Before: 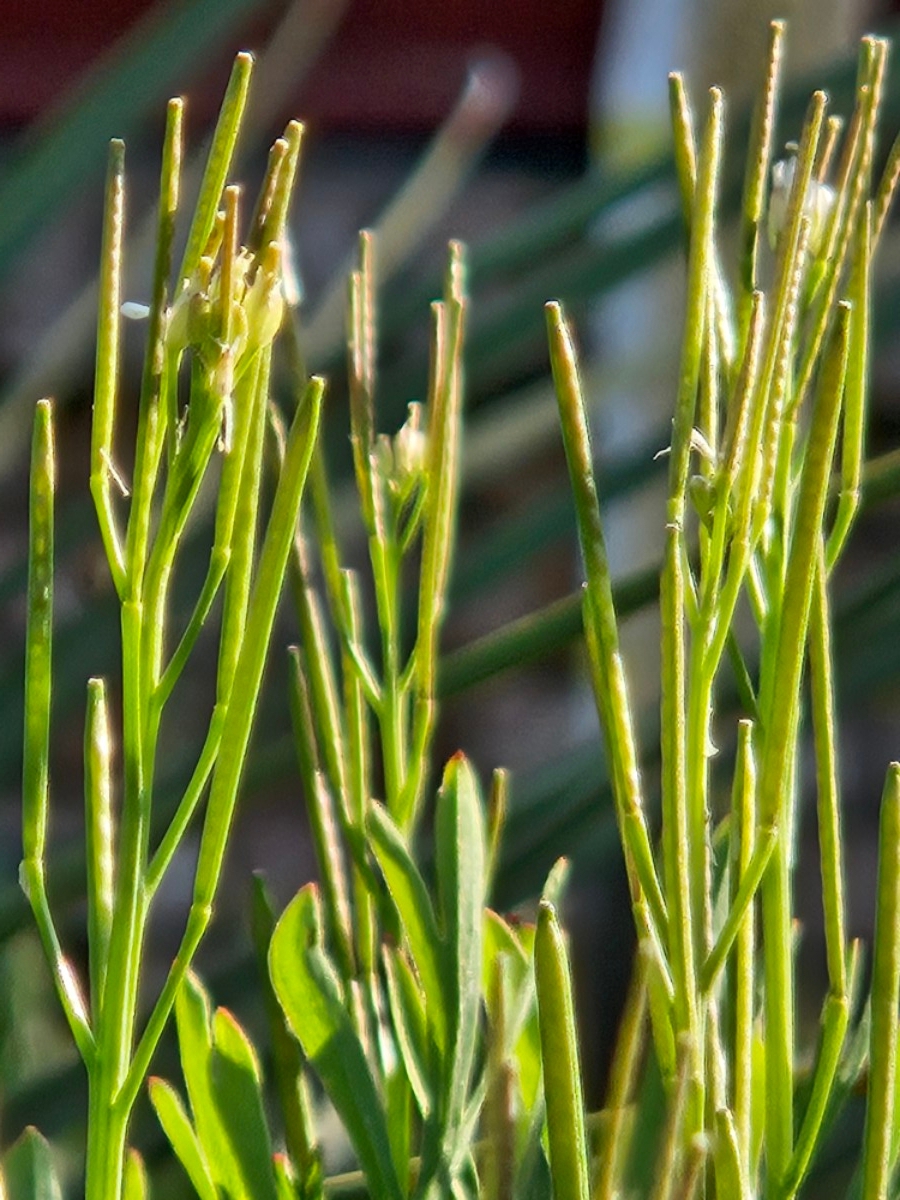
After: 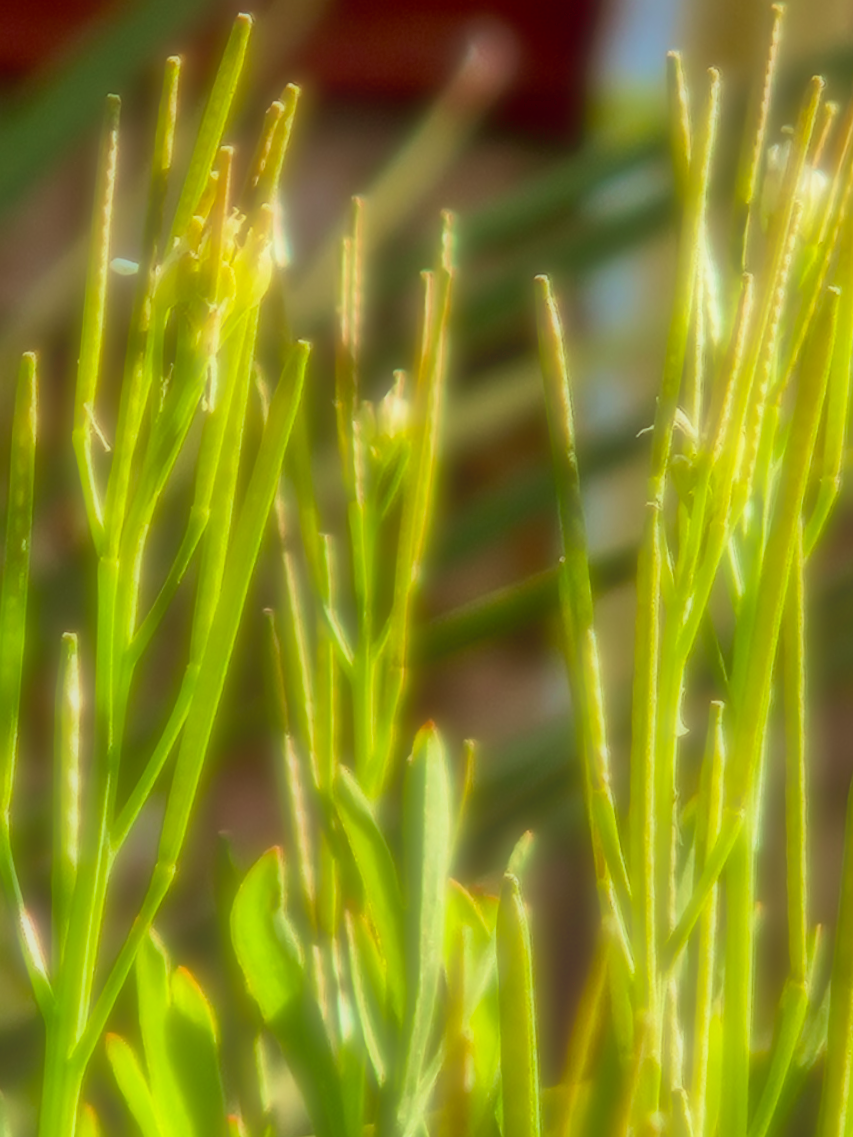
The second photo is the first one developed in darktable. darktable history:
crop and rotate: angle -2.38°
color correction: highlights a* -5.94, highlights b* 9.48, shadows a* 10.12, shadows b* 23.94
color balance rgb: perceptual saturation grading › global saturation 20%, global vibrance 20%
bloom: on, module defaults
soften: on, module defaults
exposure: exposure -0.05 EV
velvia: strength 45%
